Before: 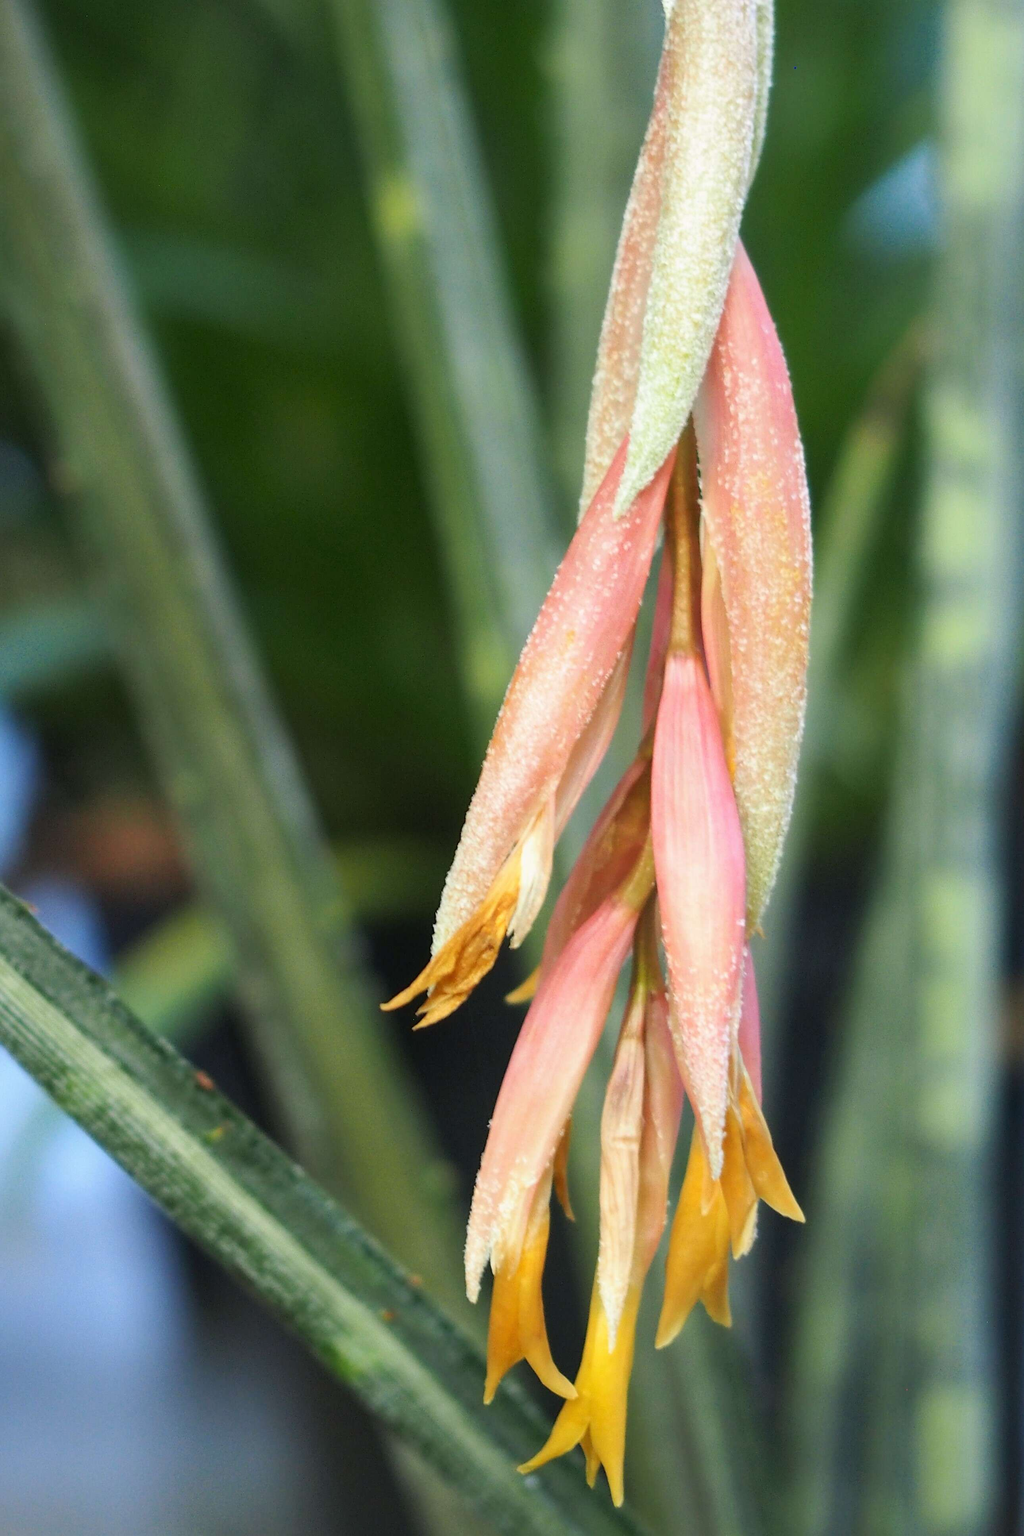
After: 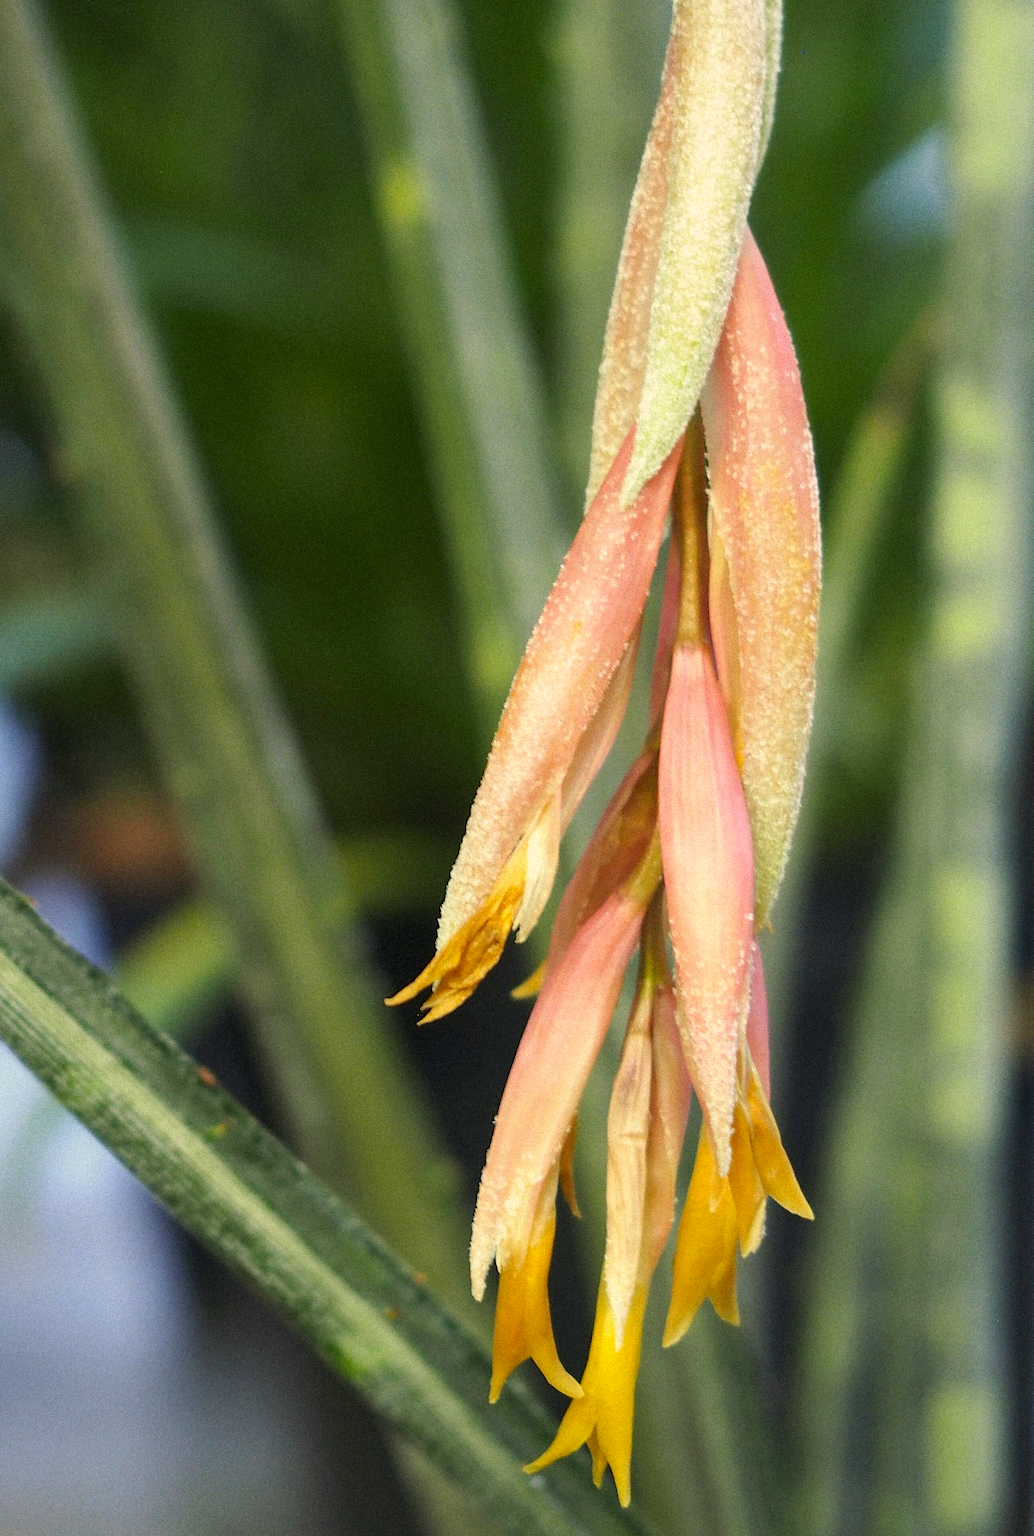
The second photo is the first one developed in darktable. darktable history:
contrast brightness saturation: saturation -0.04
grain: mid-tones bias 0%
color correction: highlights a* 2.72, highlights b* 22.8
sharpen: on, module defaults
white balance: red 0.976, blue 1.04
crop: top 1.049%, right 0.001%
